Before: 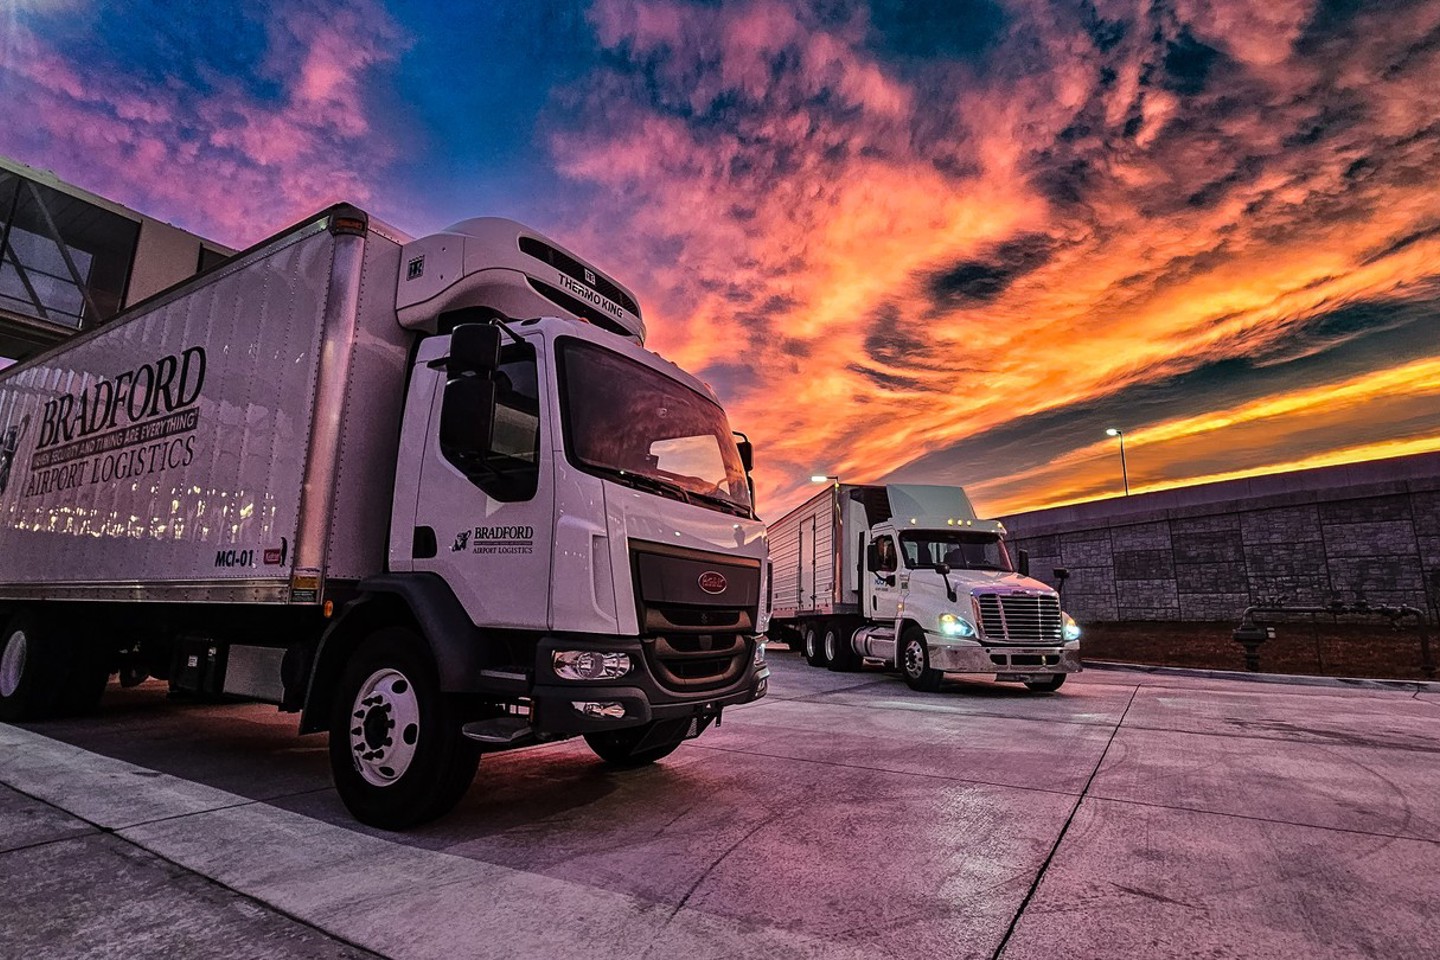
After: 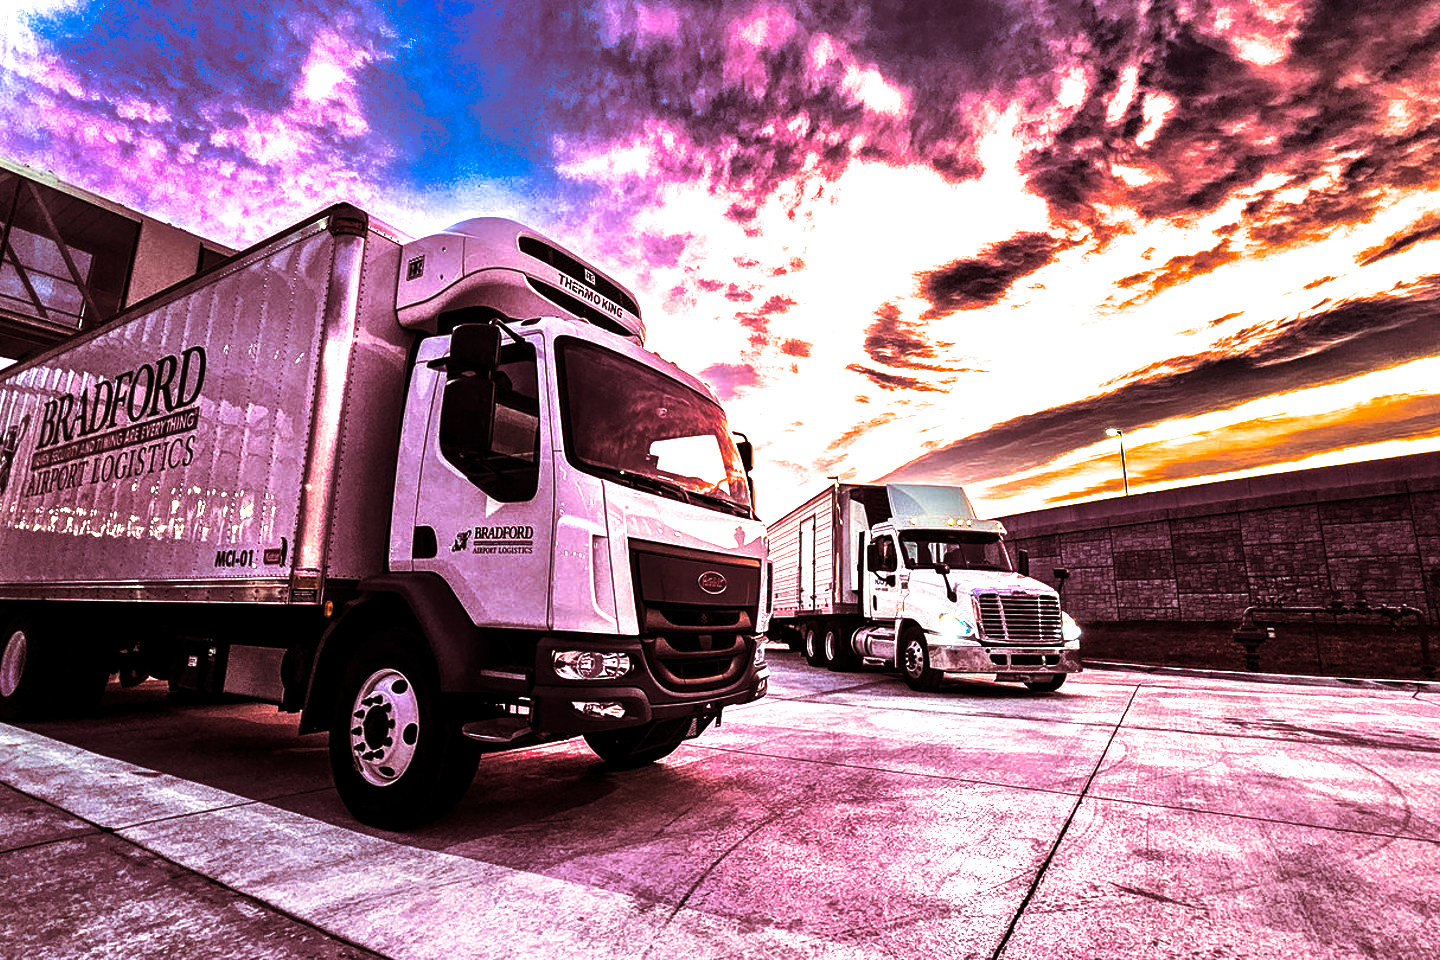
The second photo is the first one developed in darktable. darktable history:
split-toning: compress 20%
color balance rgb: linear chroma grading › shadows -10%, linear chroma grading › global chroma 20%, perceptual saturation grading › global saturation 15%, perceptual brilliance grading › global brilliance 30%, perceptual brilliance grading › highlights 12%, perceptual brilliance grading › mid-tones 24%, global vibrance 20%
tone equalizer: -8 EV -0.75 EV, -7 EV -0.7 EV, -6 EV -0.6 EV, -5 EV -0.4 EV, -3 EV 0.4 EV, -2 EV 0.6 EV, -1 EV 0.7 EV, +0 EV 0.75 EV, edges refinement/feathering 500, mask exposure compensation -1.57 EV, preserve details no
local contrast: highlights 100%, shadows 100%, detail 120%, midtone range 0.2
